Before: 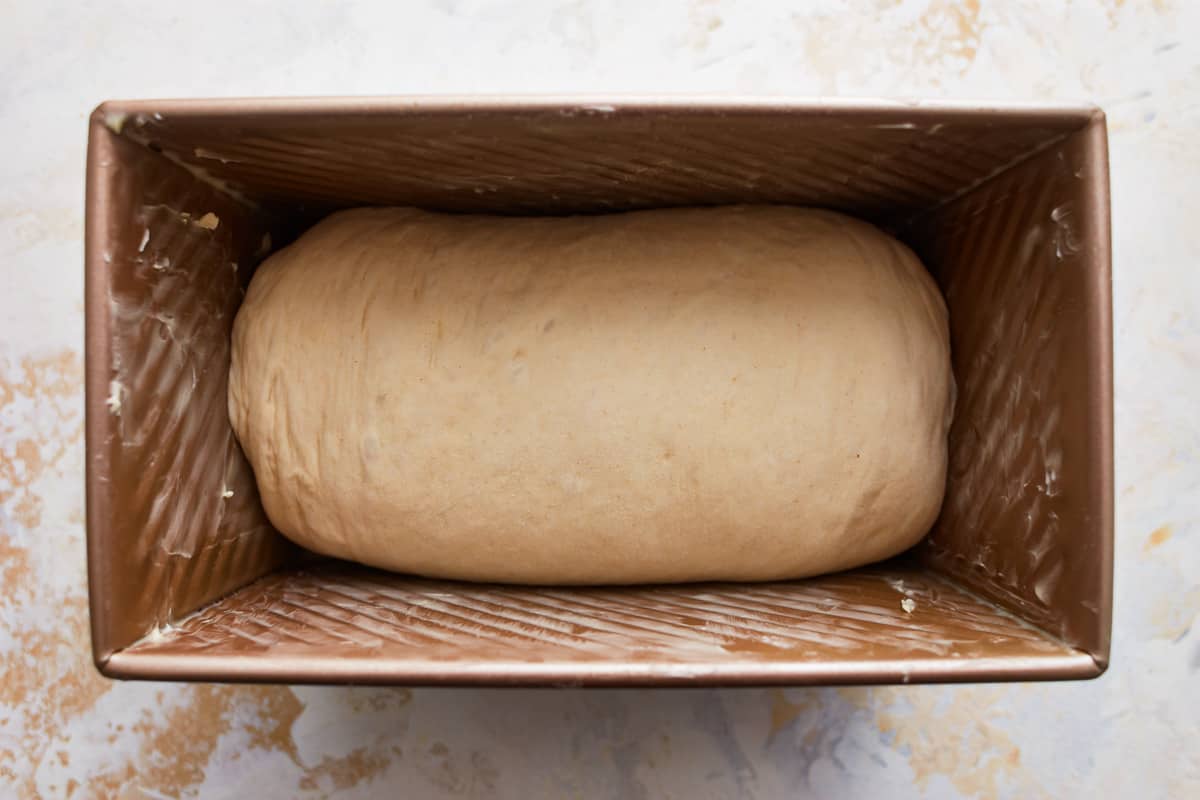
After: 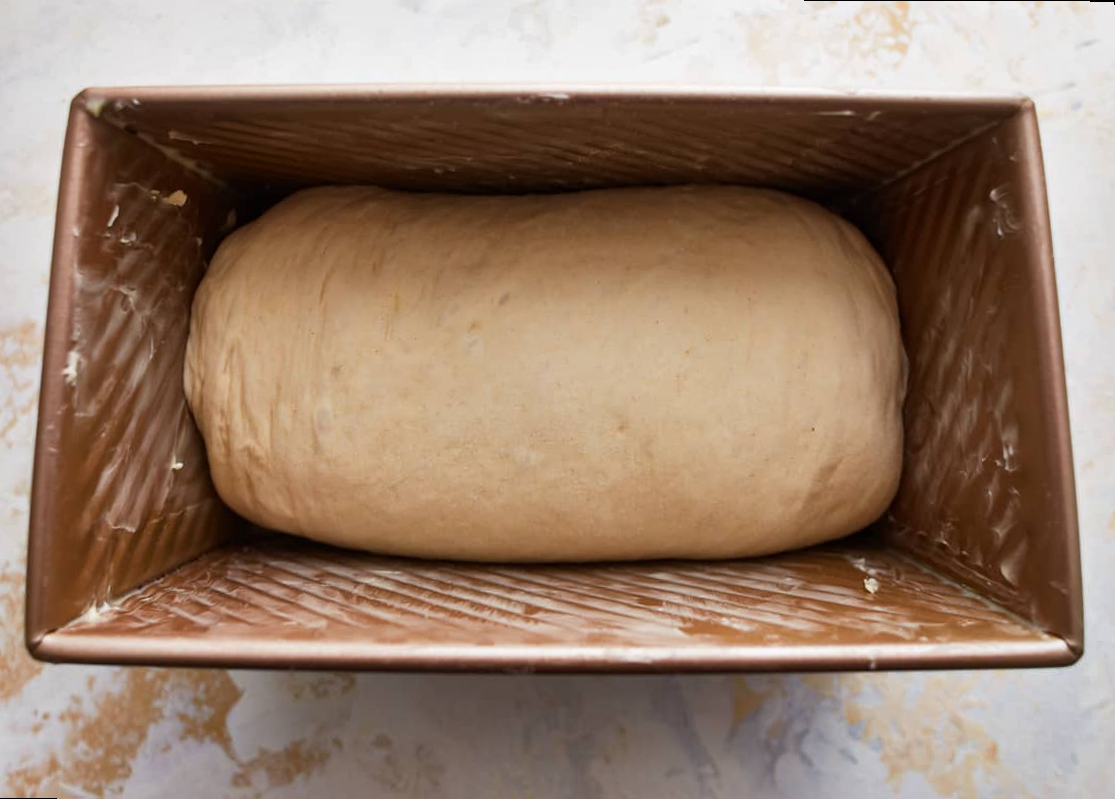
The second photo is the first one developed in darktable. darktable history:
shadows and highlights: shadows 52.42, soften with gaussian
rotate and perspective: rotation 0.215°, lens shift (vertical) -0.139, crop left 0.069, crop right 0.939, crop top 0.002, crop bottom 0.996
